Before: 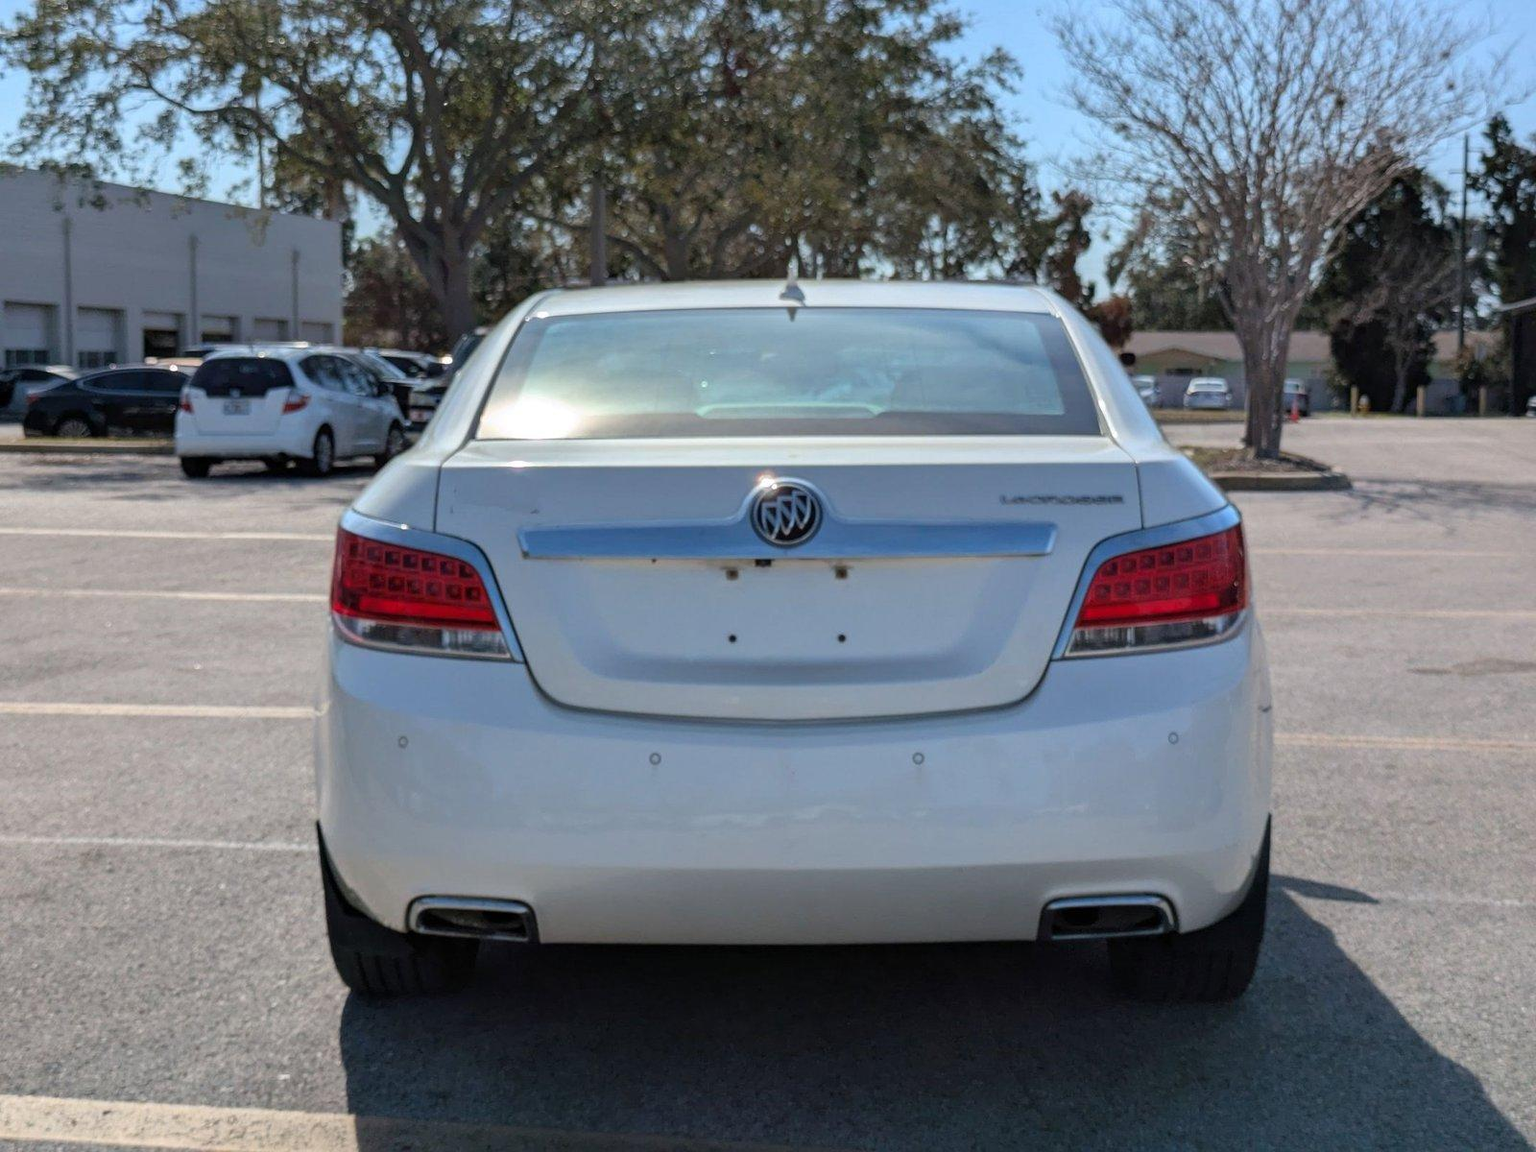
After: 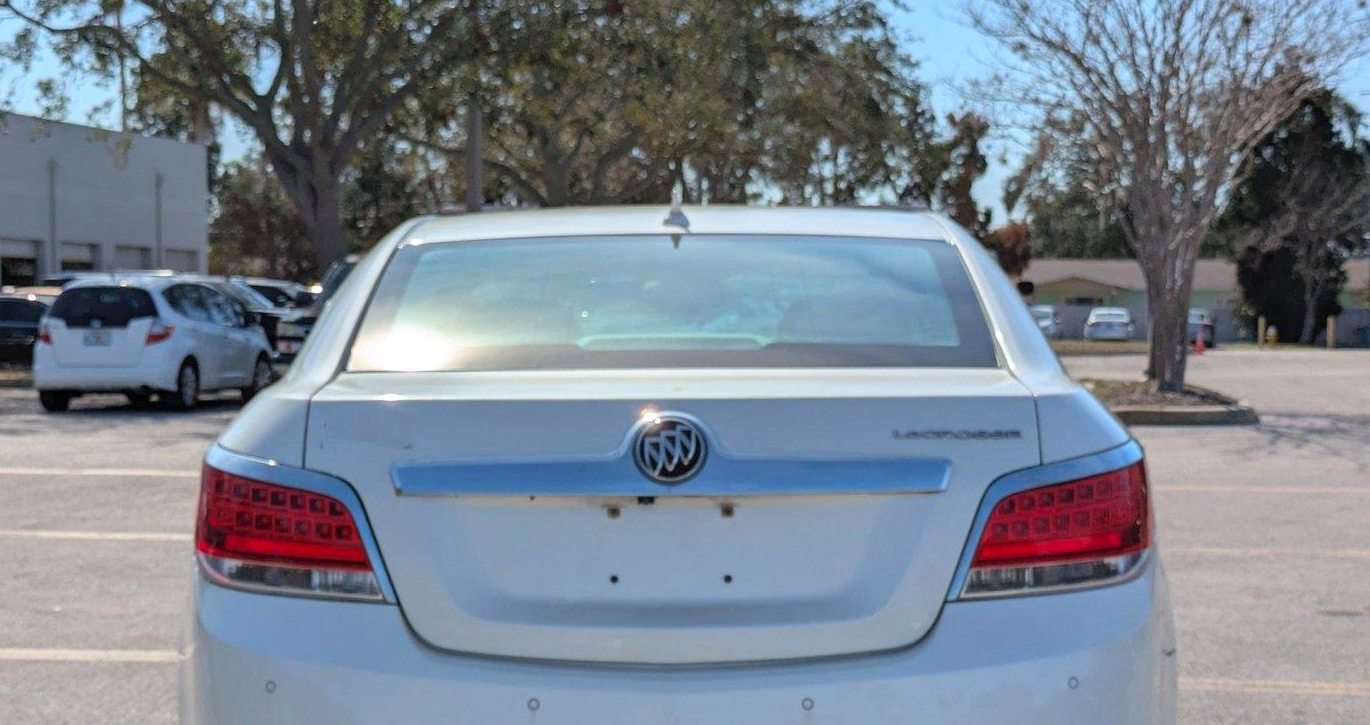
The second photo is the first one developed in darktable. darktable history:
contrast brightness saturation: contrast 0.03, brightness 0.06, saturation 0.13
crop and rotate: left 9.345%, top 7.22%, right 4.982%, bottom 32.331%
tone equalizer: on, module defaults
